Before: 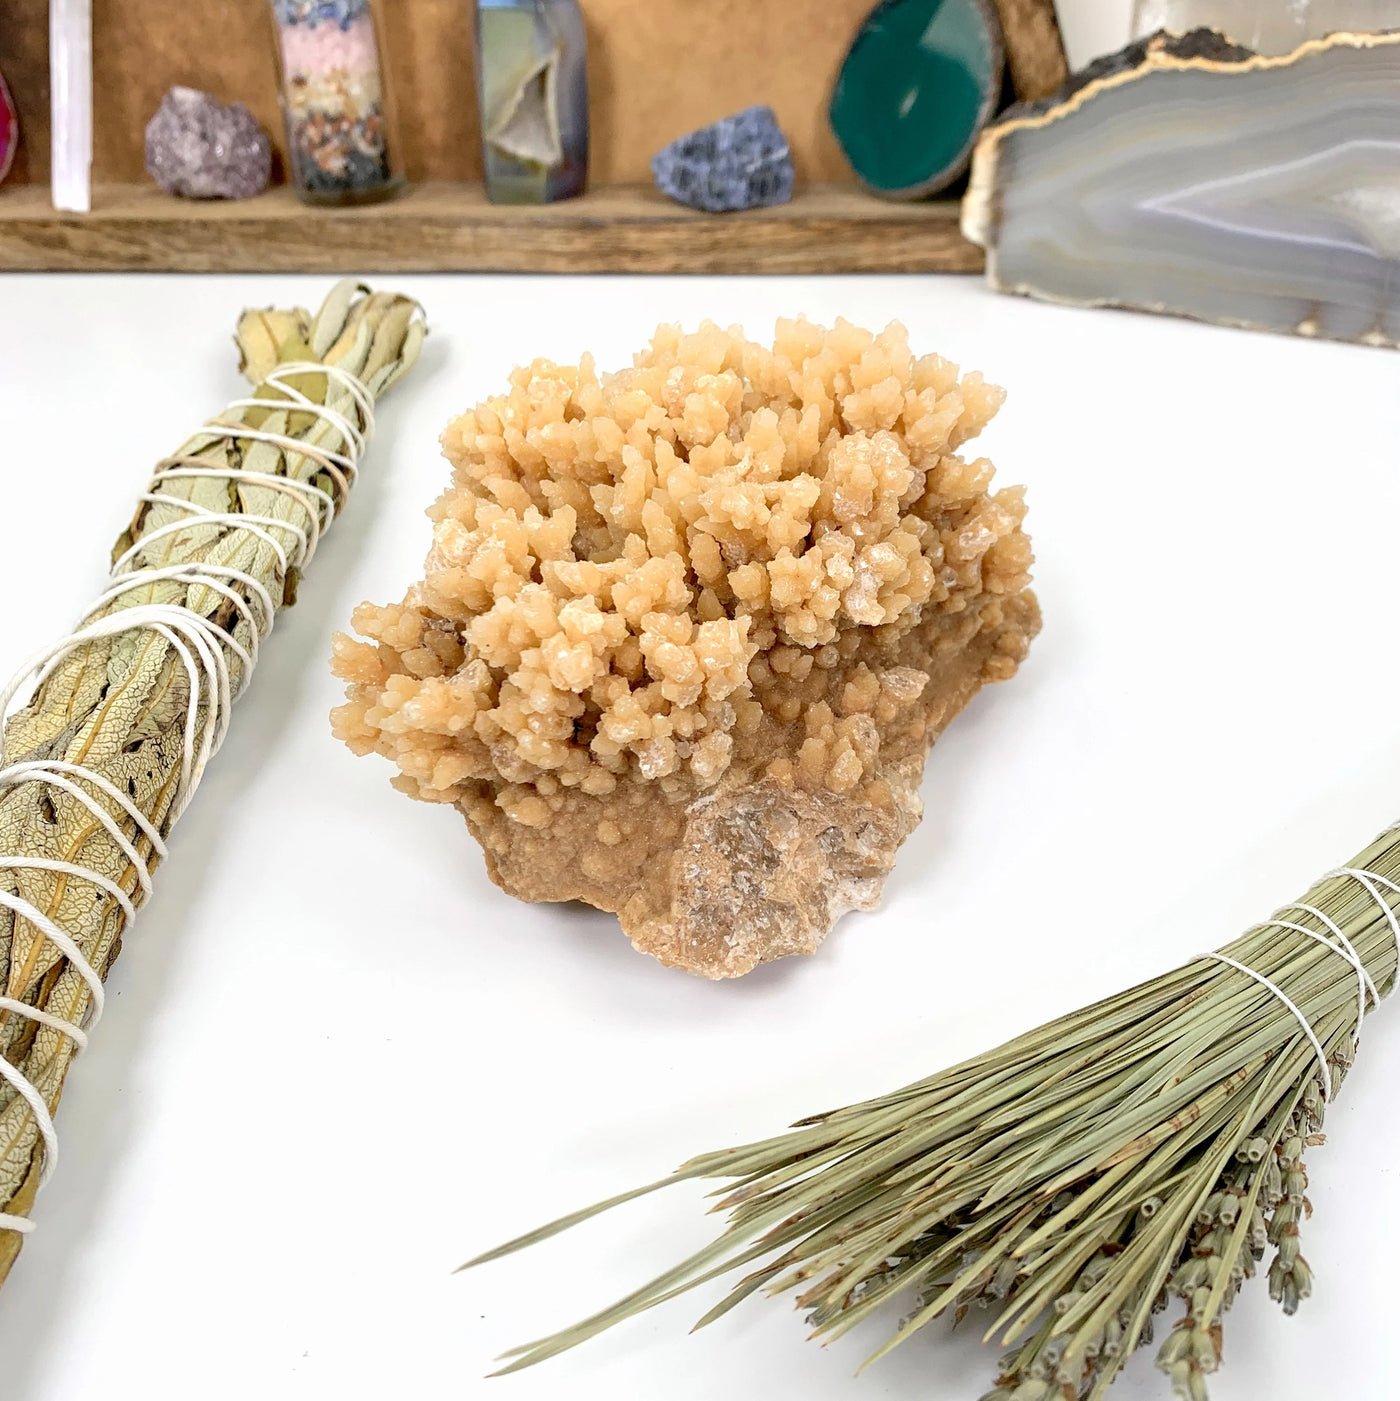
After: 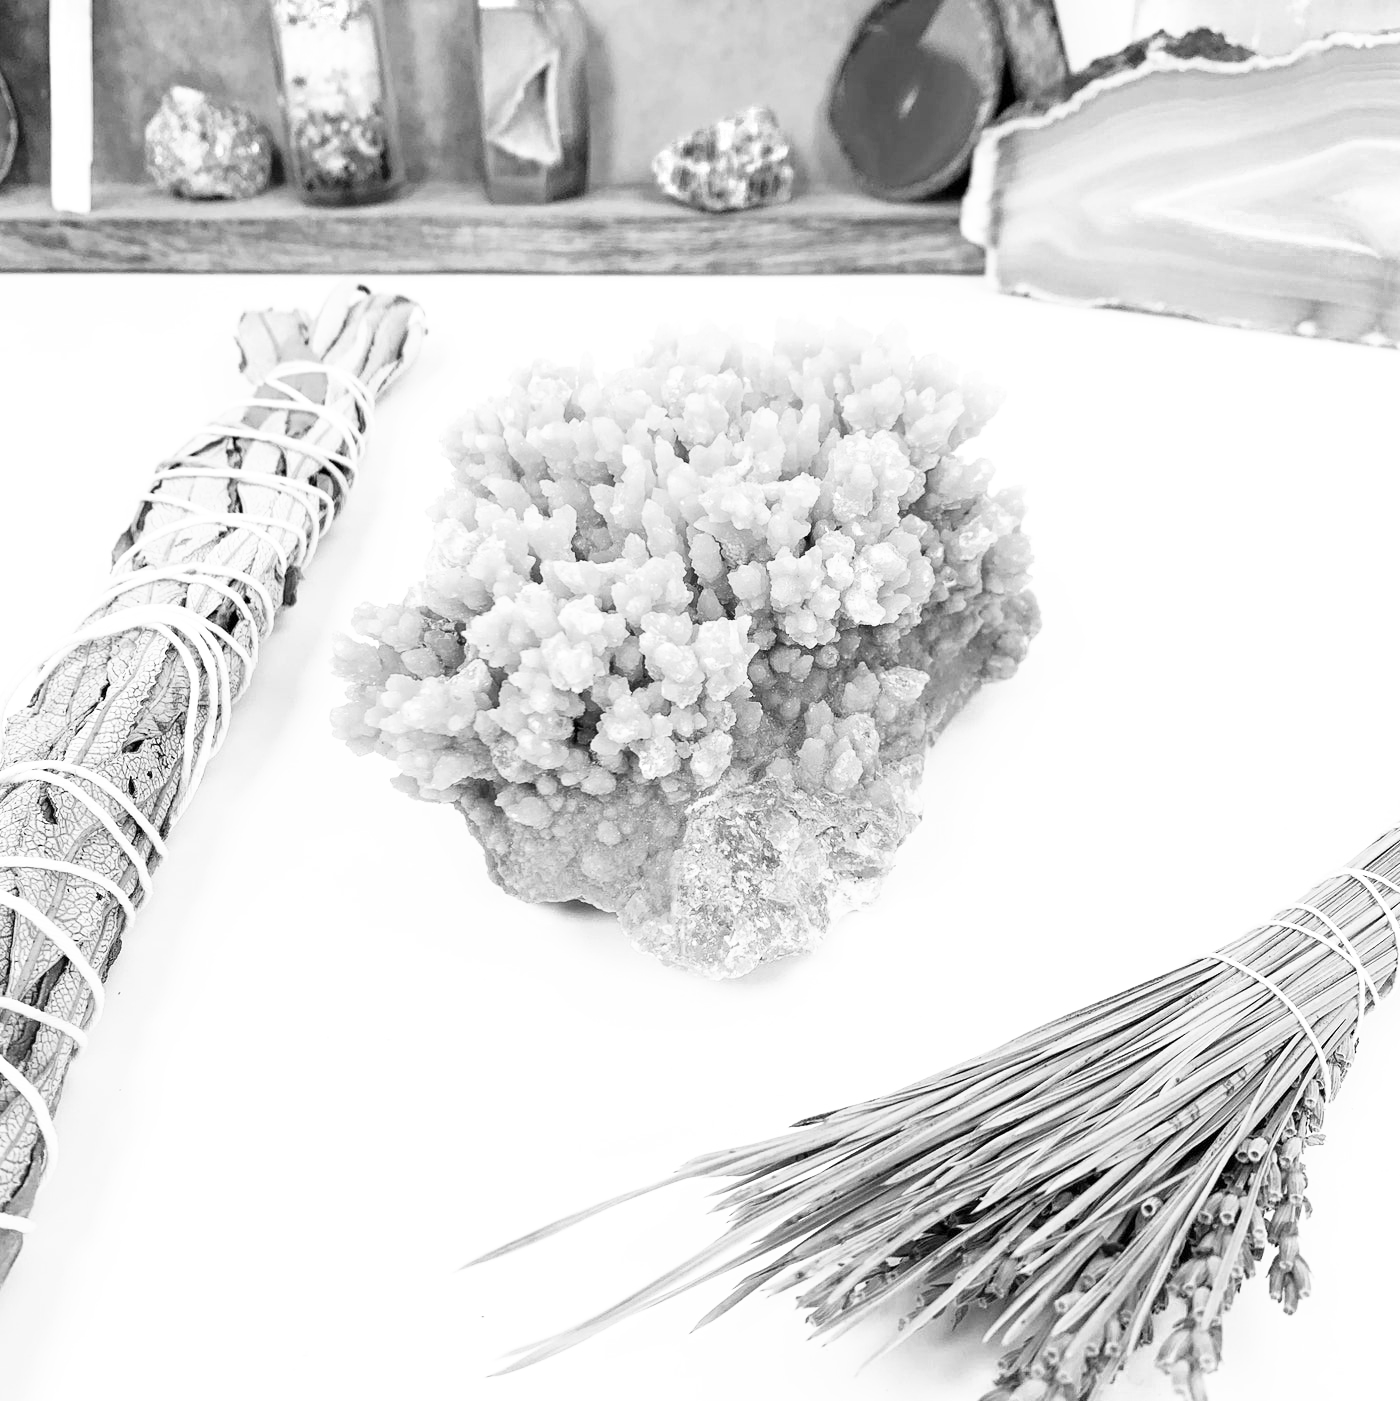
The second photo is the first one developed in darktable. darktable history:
color zones: curves: ch0 [(0, 0.613) (0.01, 0.613) (0.245, 0.448) (0.498, 0.529) (0.642, 0.665) (0.879, 0.777) (0.99, 0.613)]; ch1 [(0, 0) (0.143, 0) (0.286, 0) (0.429, 0) (0.571, 0) (0.714, 0) (0.857, 0)]
base curve: curves: ch0 [(0, 0) (0.495, 0.917) (1, 1)], preserve colors none
